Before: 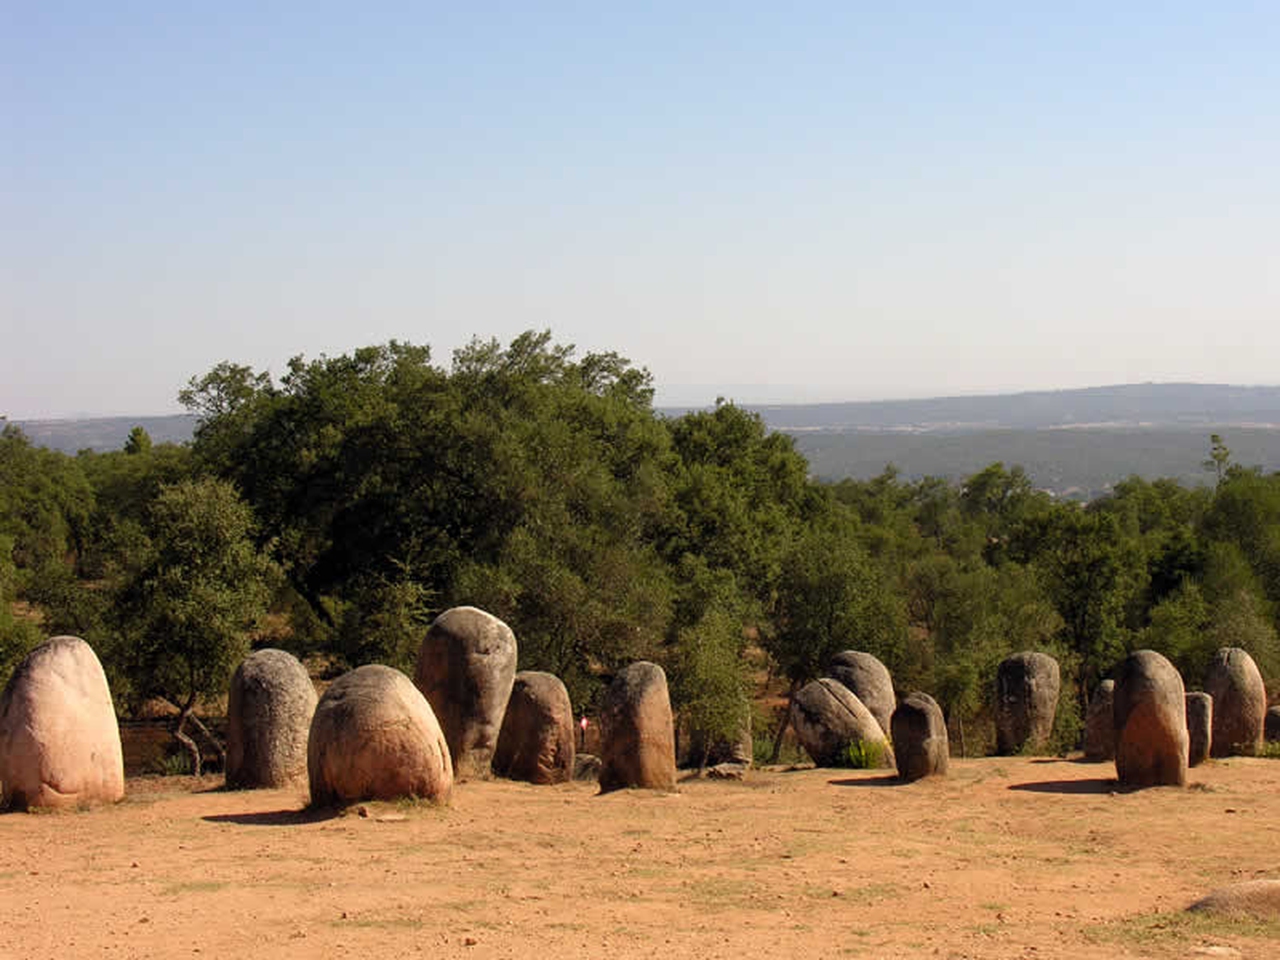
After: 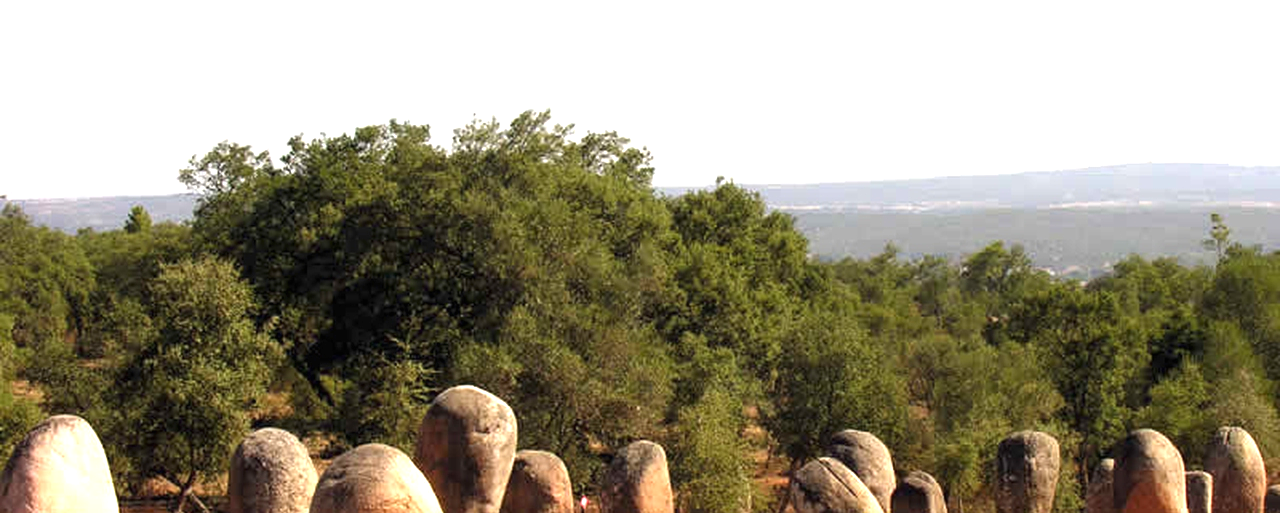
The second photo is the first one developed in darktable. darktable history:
exposure: black level correction 0, exposure 1.1 EV, compensate highlight preservation false
crop and rotate: top 23.043%, bottom 23.437%
